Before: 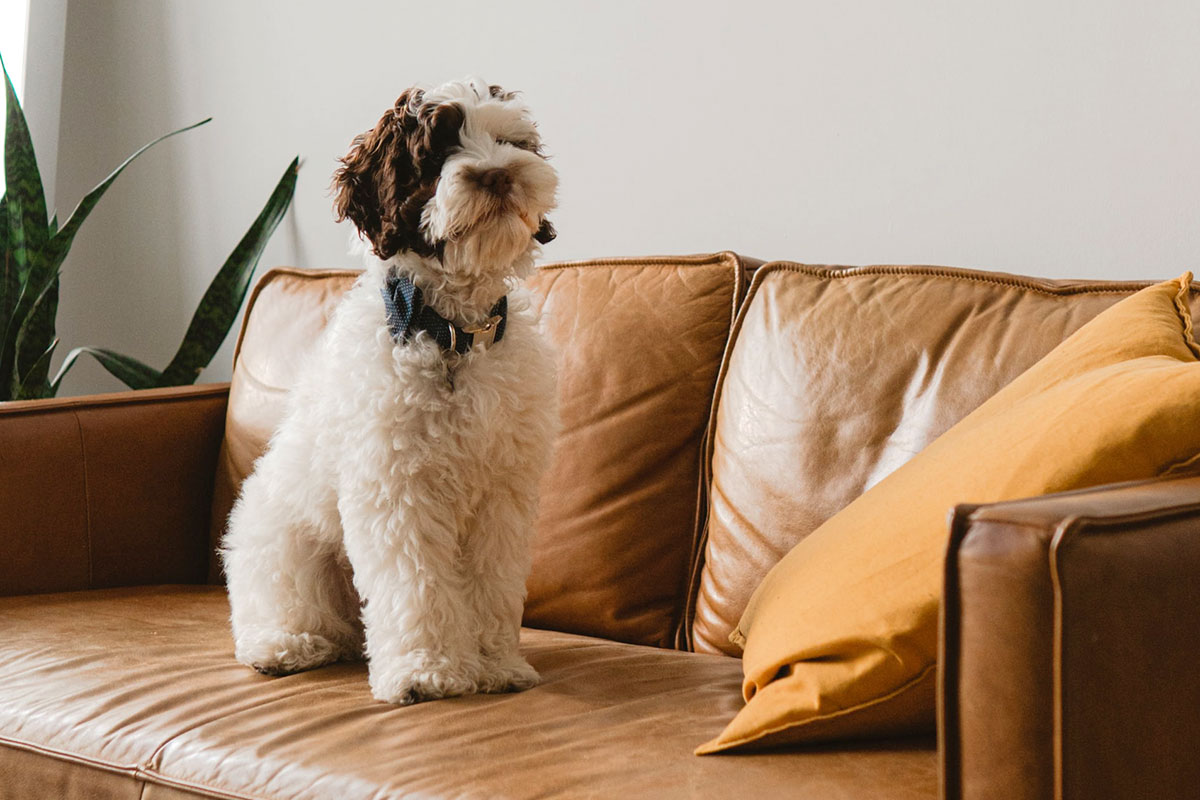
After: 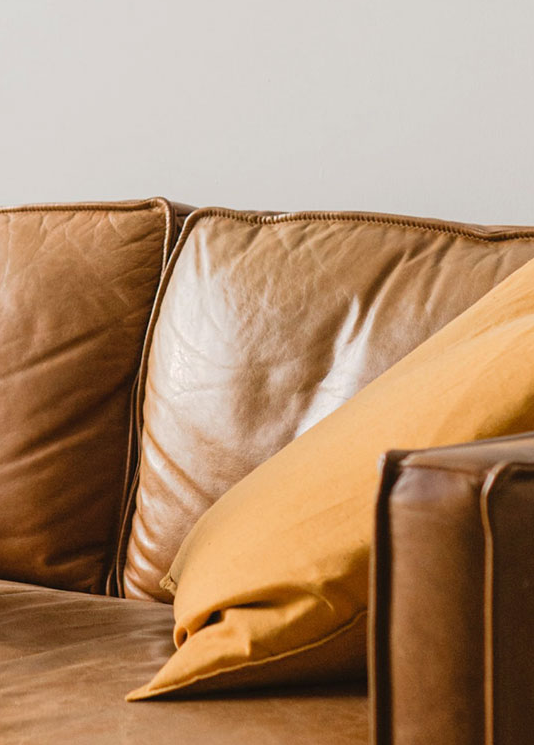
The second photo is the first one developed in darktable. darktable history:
color correction: highlights b* -0.048
crop: left 47.449%, top 6.793%, right 8.007%
